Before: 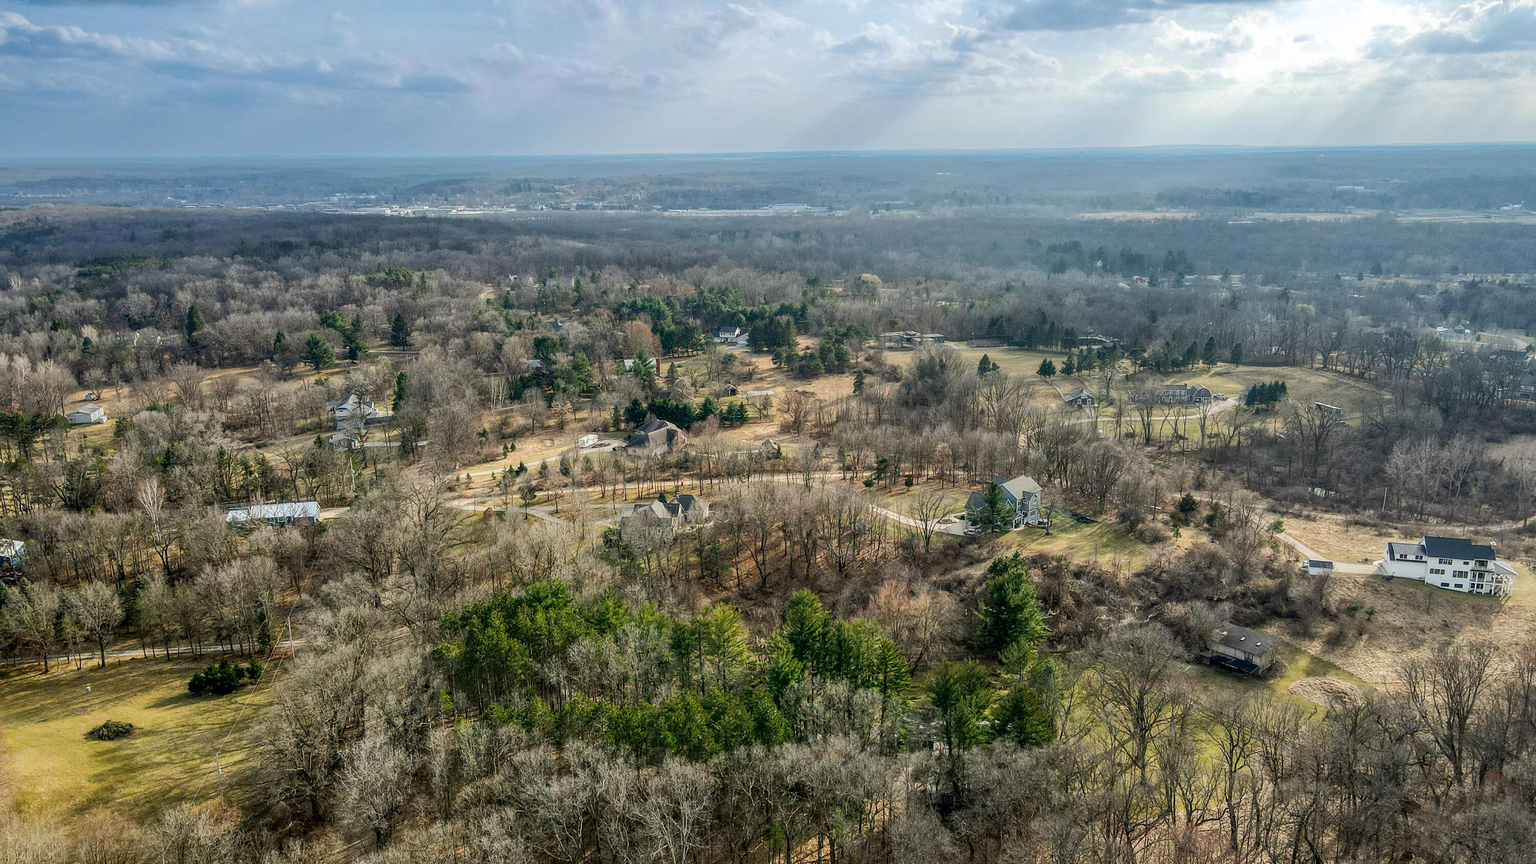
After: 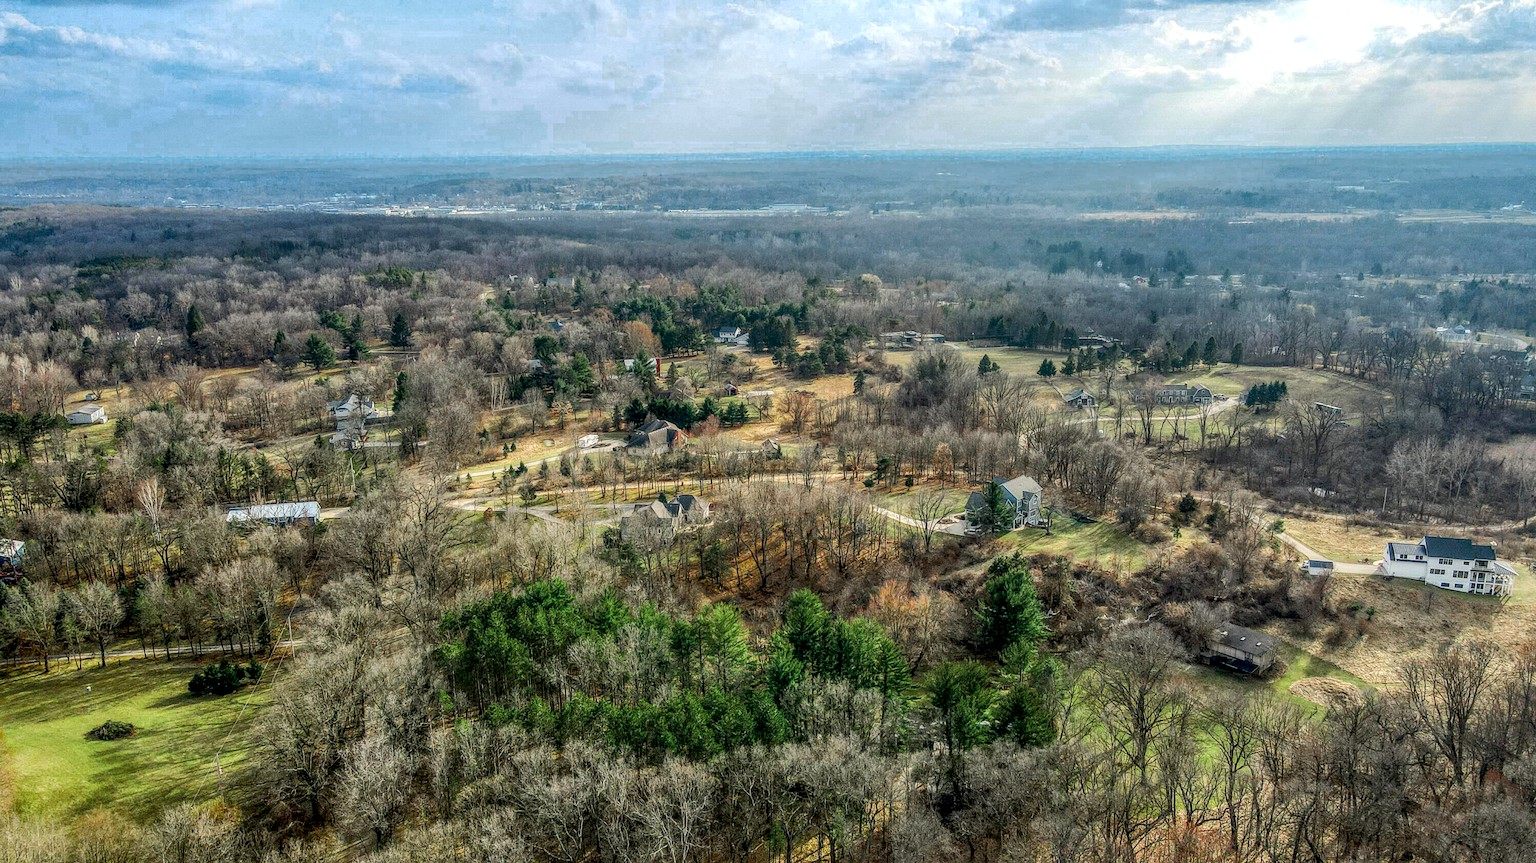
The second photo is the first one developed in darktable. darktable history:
local contrast: detail 130%
color balance rgb: linear chroma grading › global chroma 15%, perceptual saturation grading › global saturation 30%
color zones: curves: ch0 [(0, 0.466) (0.128, 0.466) (0.25, 0.5) (0.375, 0.456) (0.5, 0.5) (0.625, 0.5) (0.737, 0.652) (0.875, 0.5)]; ch1 [(0, 0.603) (0.125, 0.618) (0.261, 0.348) (0.372, 0.353) (0.497, 0.363) (0.611, 0.45) (0.731, 0.427) (0.875, 0.518) (0.998, 0.652)]; ch2 [(0, 0.559) (0.125, 0.451) (0.253, 0.564) (0.37, 0.578) (0.5, 0.466) (0.625, 0.471) (0.731, 0.471) (0.88, 0.485)]
